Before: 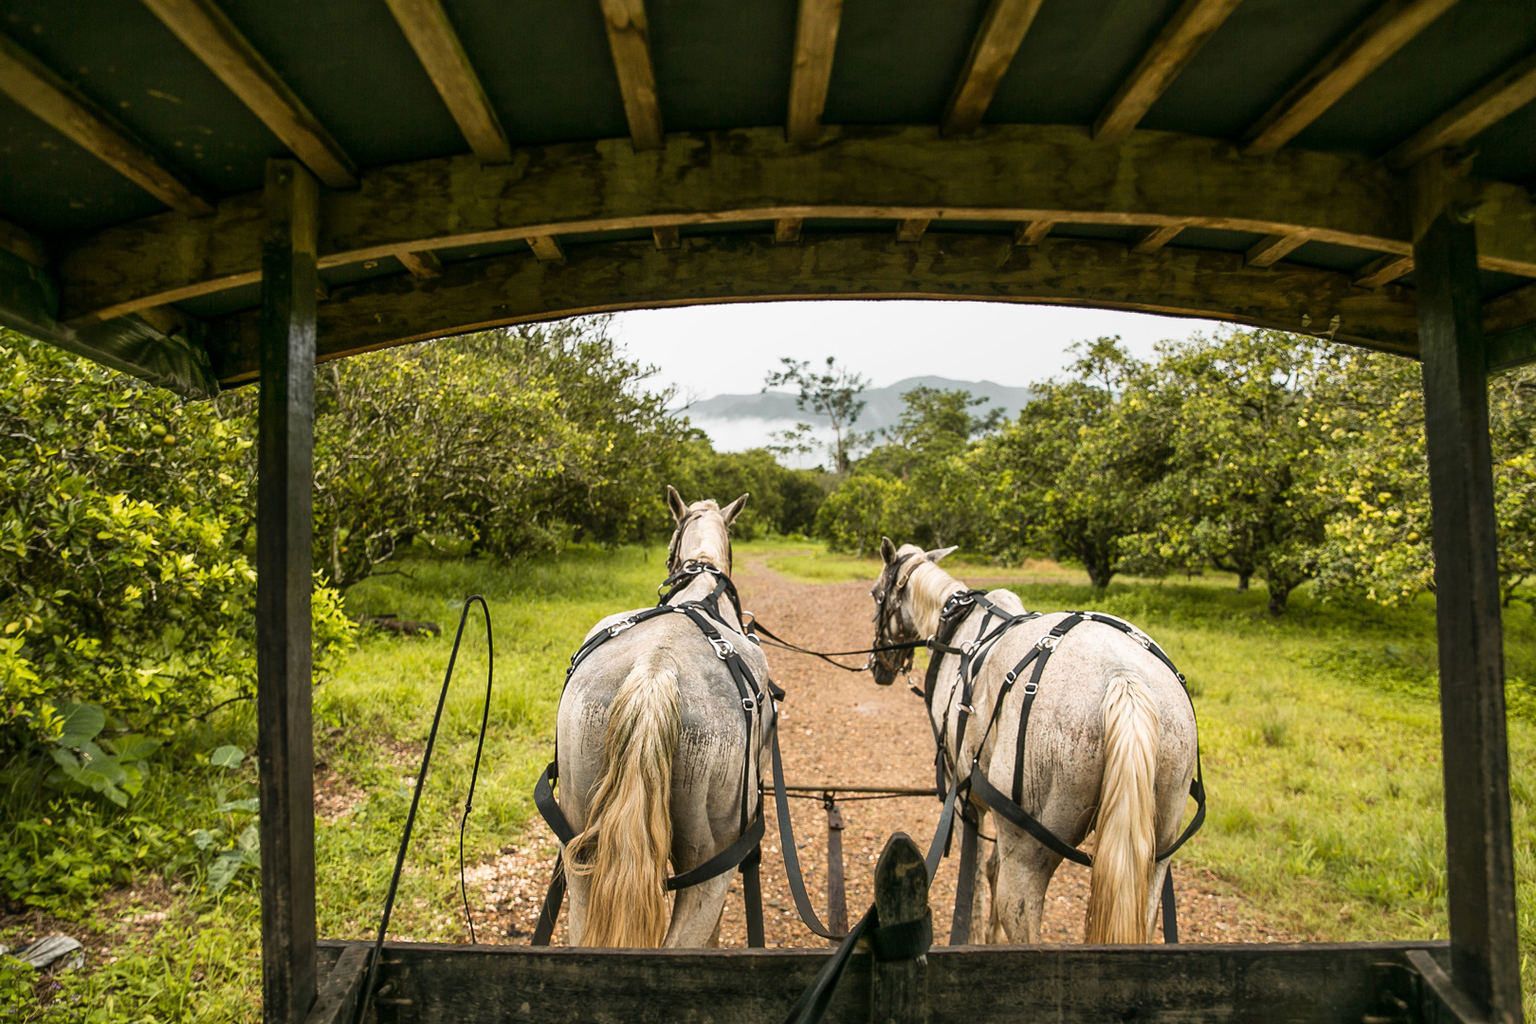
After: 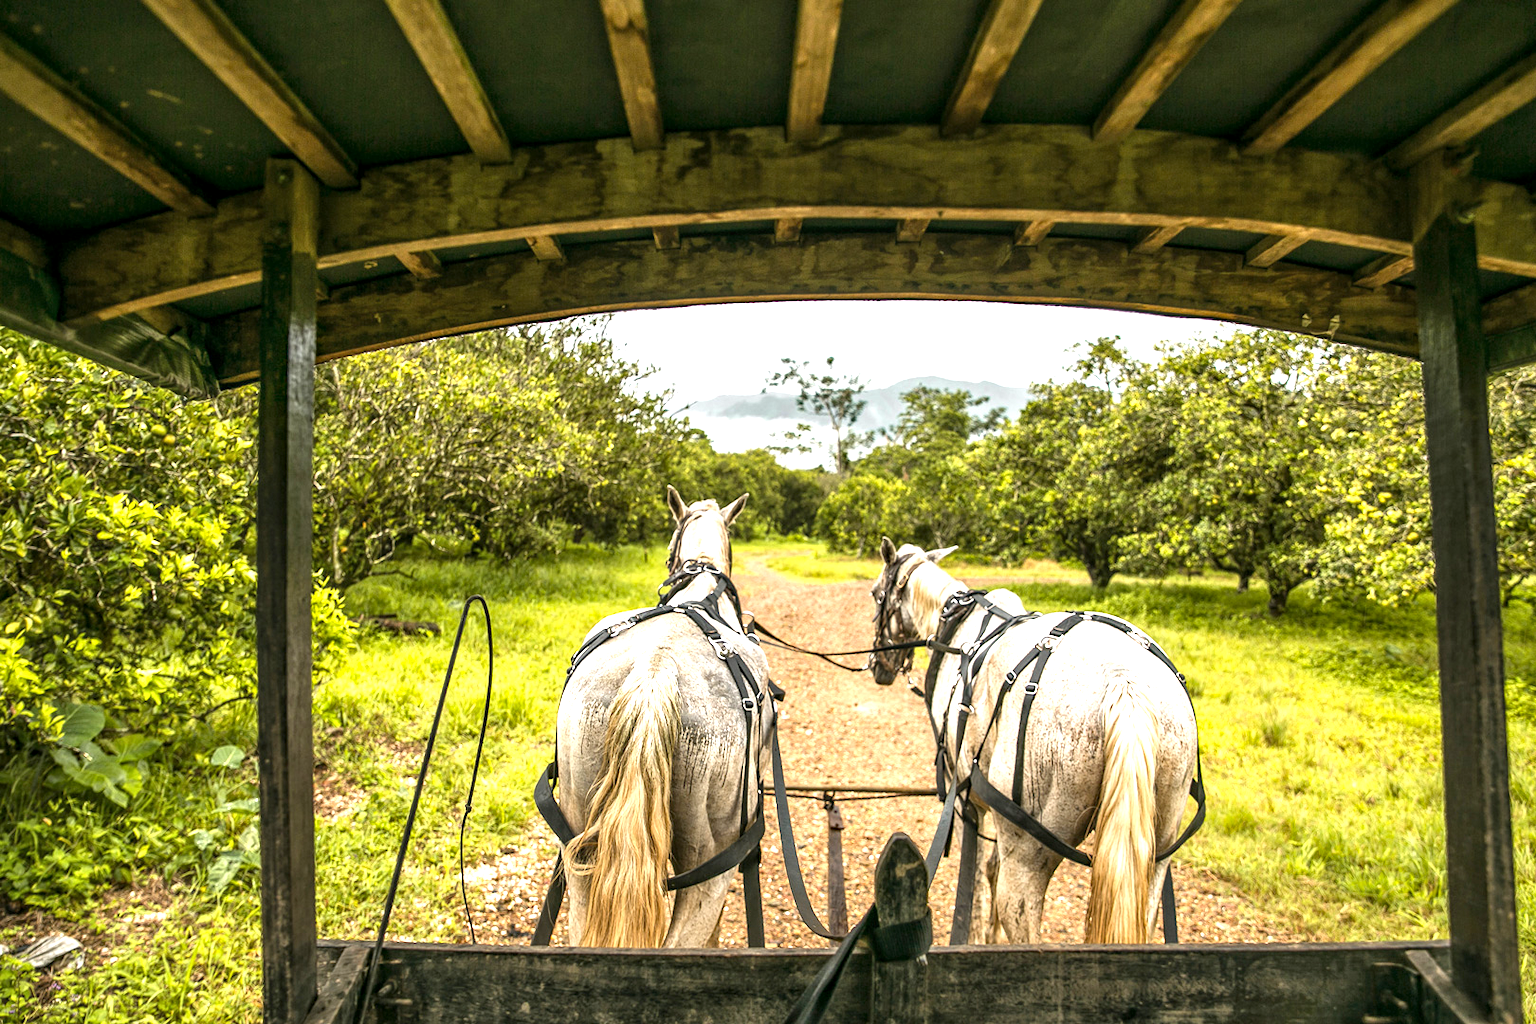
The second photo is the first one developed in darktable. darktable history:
haze removal: compatibility mode true, adaptive false
local contrast: on, module defaults
exposure: black level correction 0, exposure 1 EV, compensate highlight preservation false
